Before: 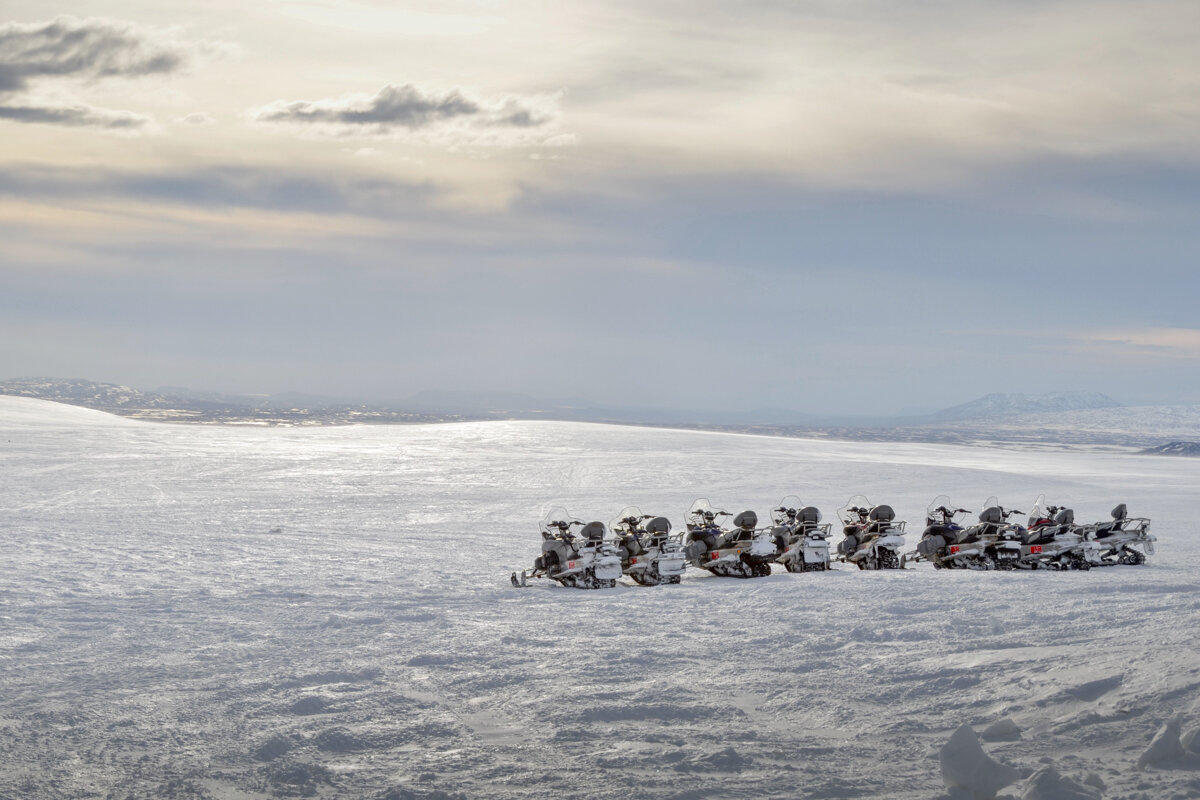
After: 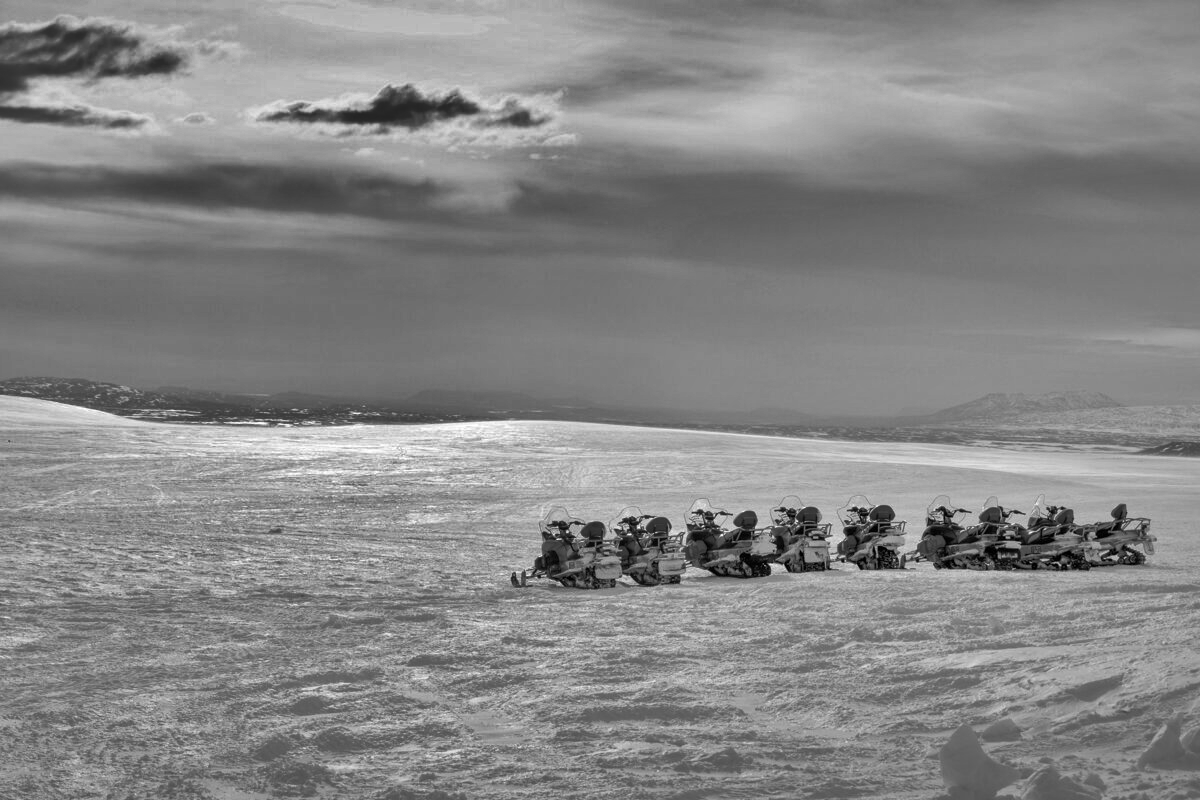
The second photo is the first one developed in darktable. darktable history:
contrast brightness saturation: saturation -0.17
shadows and highlights: shadows 19.13, highlights -83.41, soften with gaussian
velvia: strength 15%
monochrome: on, module defaults
